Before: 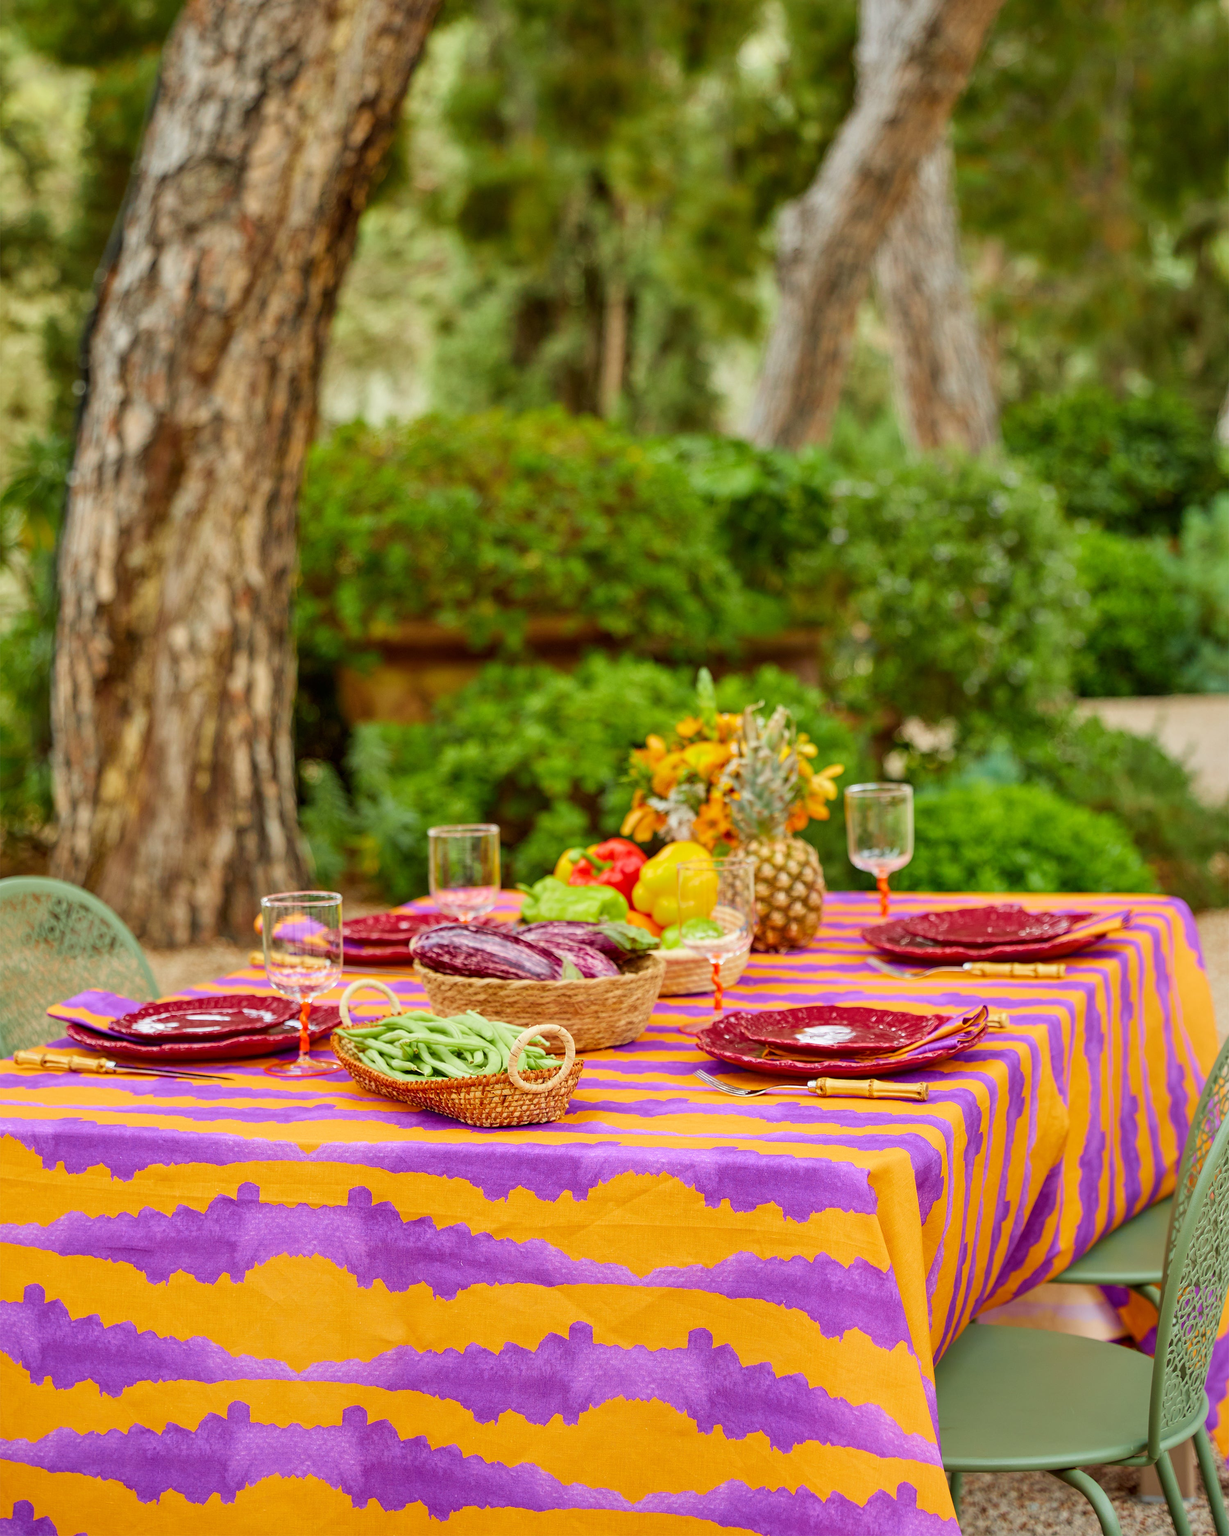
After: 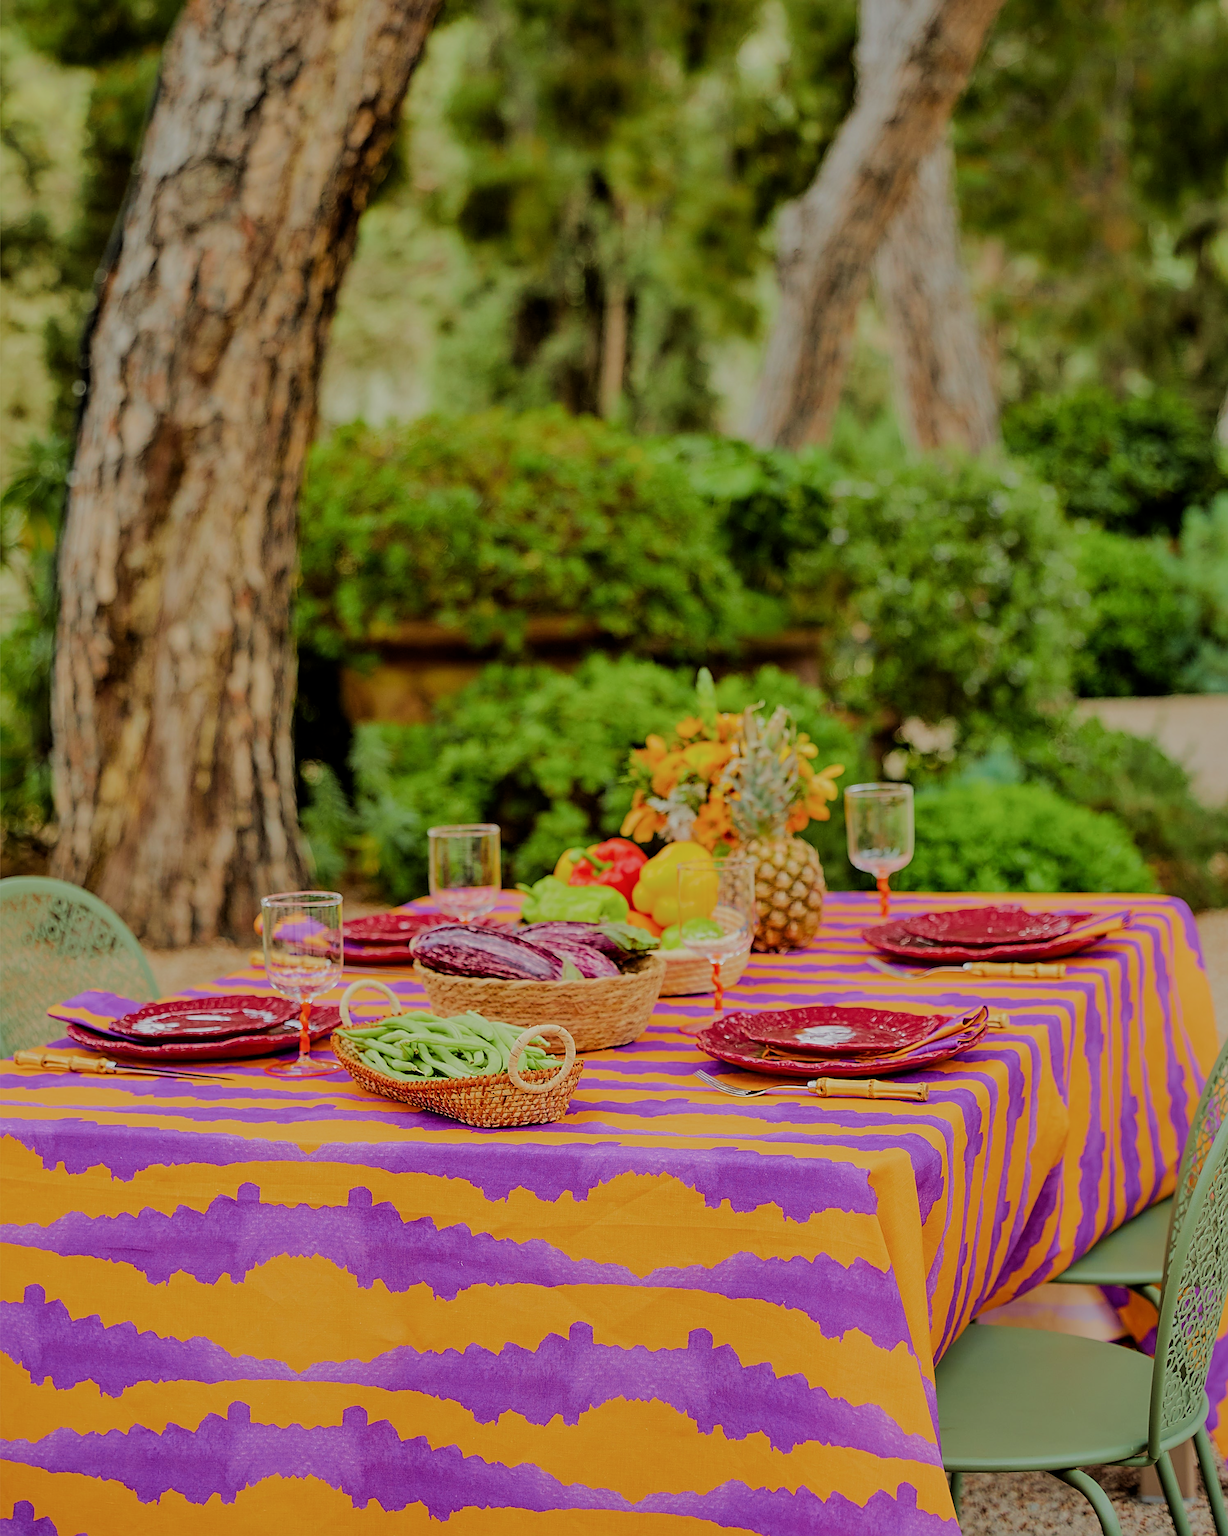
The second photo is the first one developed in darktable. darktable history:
sharpen: radius 2.816, amount 0.712
tone equalizer: -8 EV -0.024 EV, -7 EV 0.008 EV, -6 EV -0.007 EV, -5 EV 0.004 EV, -4 EV -0.052 EV, -3 EV -0.235 EV, -2 EV -0.684 EV, -1 EV -0.984 EV, +0 EV -0.97 EV, edges refinement/feathering 500, mask exposure compensation -1.57 EV, preserve details no
filmic rgb: middle gray luminance 10.27%, black relative exposure -8.65 EV, white relative exposure 3.3 EV, target black luminance 0%, hardness 5.21, latitude 44.57%, contrast 1.308, highlights saturation mix 5.21%, shadows ↔ highlights balance 24.22%
